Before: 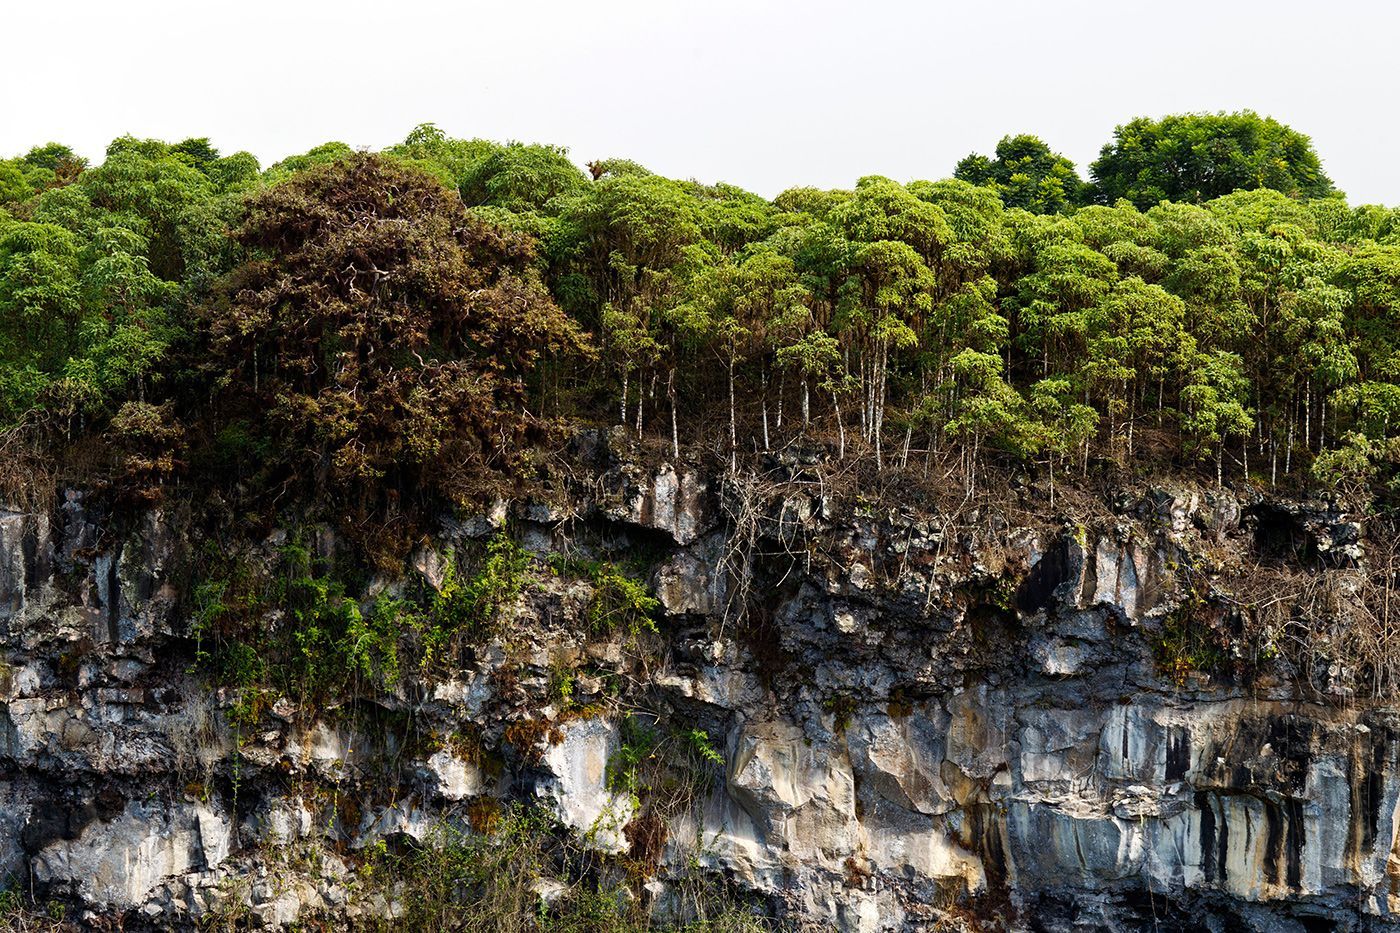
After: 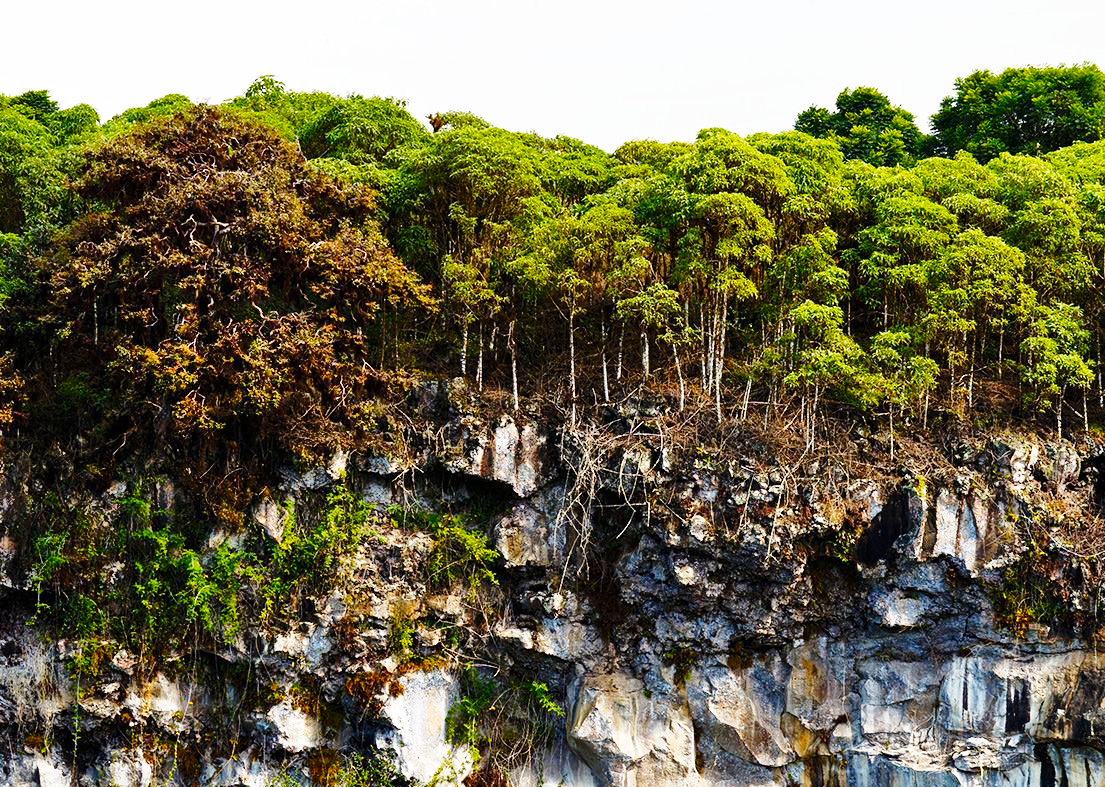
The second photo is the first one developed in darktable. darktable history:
base curve: curves: ch0 [(0, 0) (0.028, 0.03) (0.121, 0.232) (0.46, 0.748) (0.859, 0.968) (1, 1)], preserve colors none
color balance rgb: perceptual saturation grading › global saturation 19.265%, global vibrance -1.7%, saturation formula JzAzBz (2021)
crop: left 11.442%, top 5.221%, right 9.603%, bottom 10.366%
shadows and highlights: soften with gaussian
